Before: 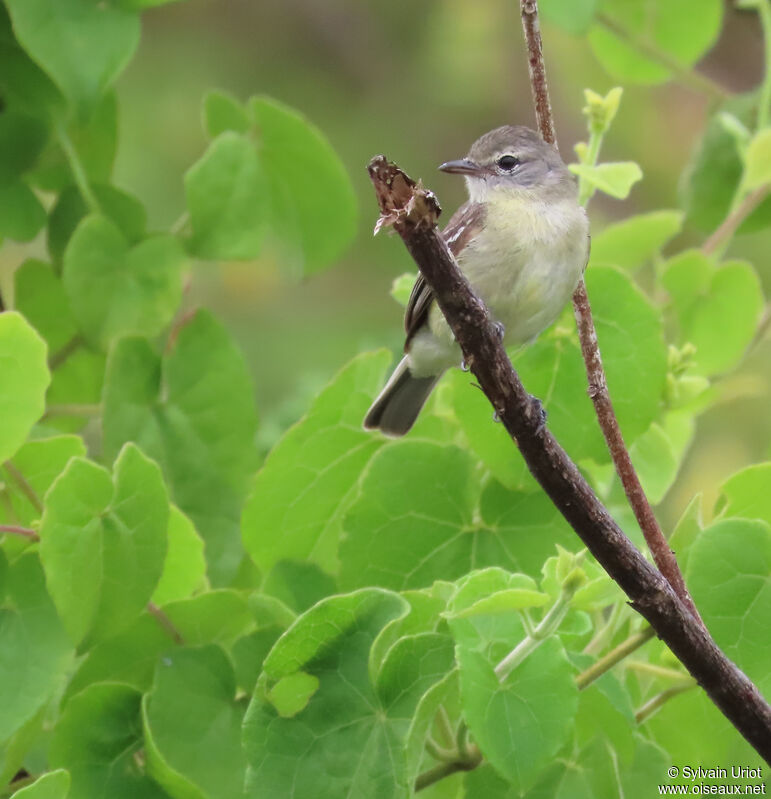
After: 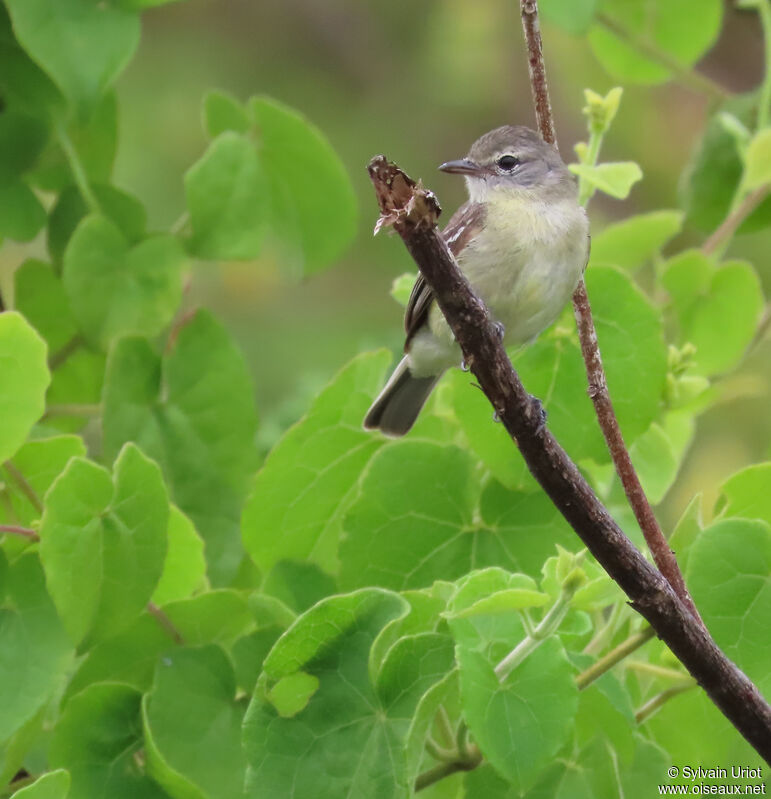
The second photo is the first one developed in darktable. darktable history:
shadows and highlights: shadows 43.63, white point adjustment -1.55, soften with gaussian
